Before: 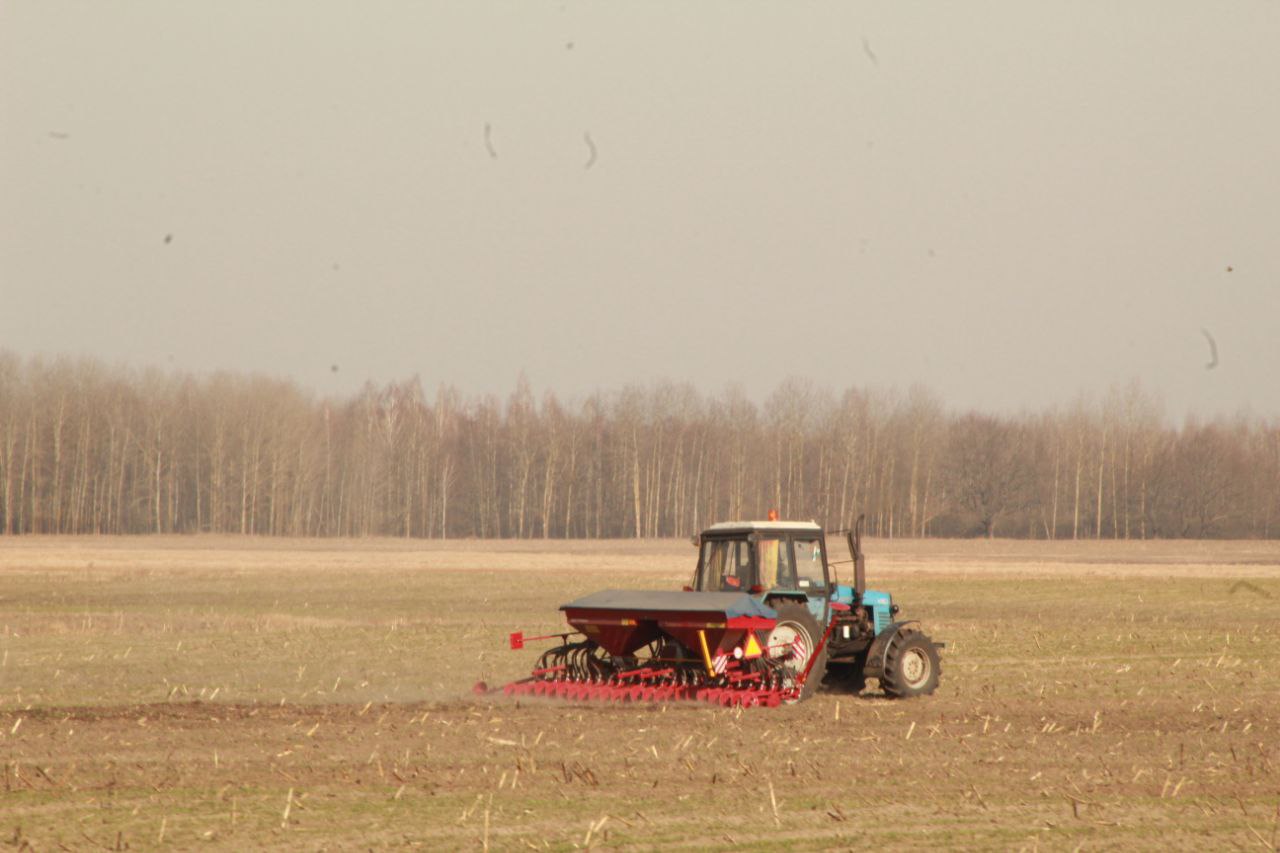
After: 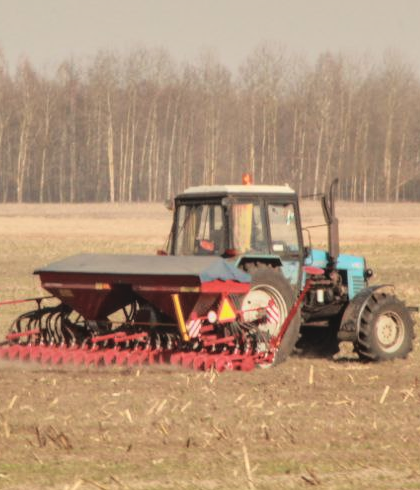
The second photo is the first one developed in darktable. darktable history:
local contrast: on, module defaults
tone curve: curves: ch0 [(0, 0) (0.003, 0.051) (0.011, 0.052) (0.025, 0.055) (0.044, 0.062) (0.069, 0.068) (0.1, 0.077) (0.136, 0.098) (0.177, 0.145) (0.224, 0.223) (0.277, 0.314) (0.335, 0.43) (0.399, 0.518) (0.468, 0.591) (0.543, 0.656) (0.623, 0.726) (0.709, 0.809) (0.801, 0.857) (0.898, 0.918) (1, 1)], color space Lab, independent channels, preserve colors none
crop: left 41.137%, top 39.457%, right 26.007%, bottom 3.089%
shadows and highlights: soften with gaussian
exposure: black level correction -0.015, exposure -0.127 EV, compensate highlight preservation false
